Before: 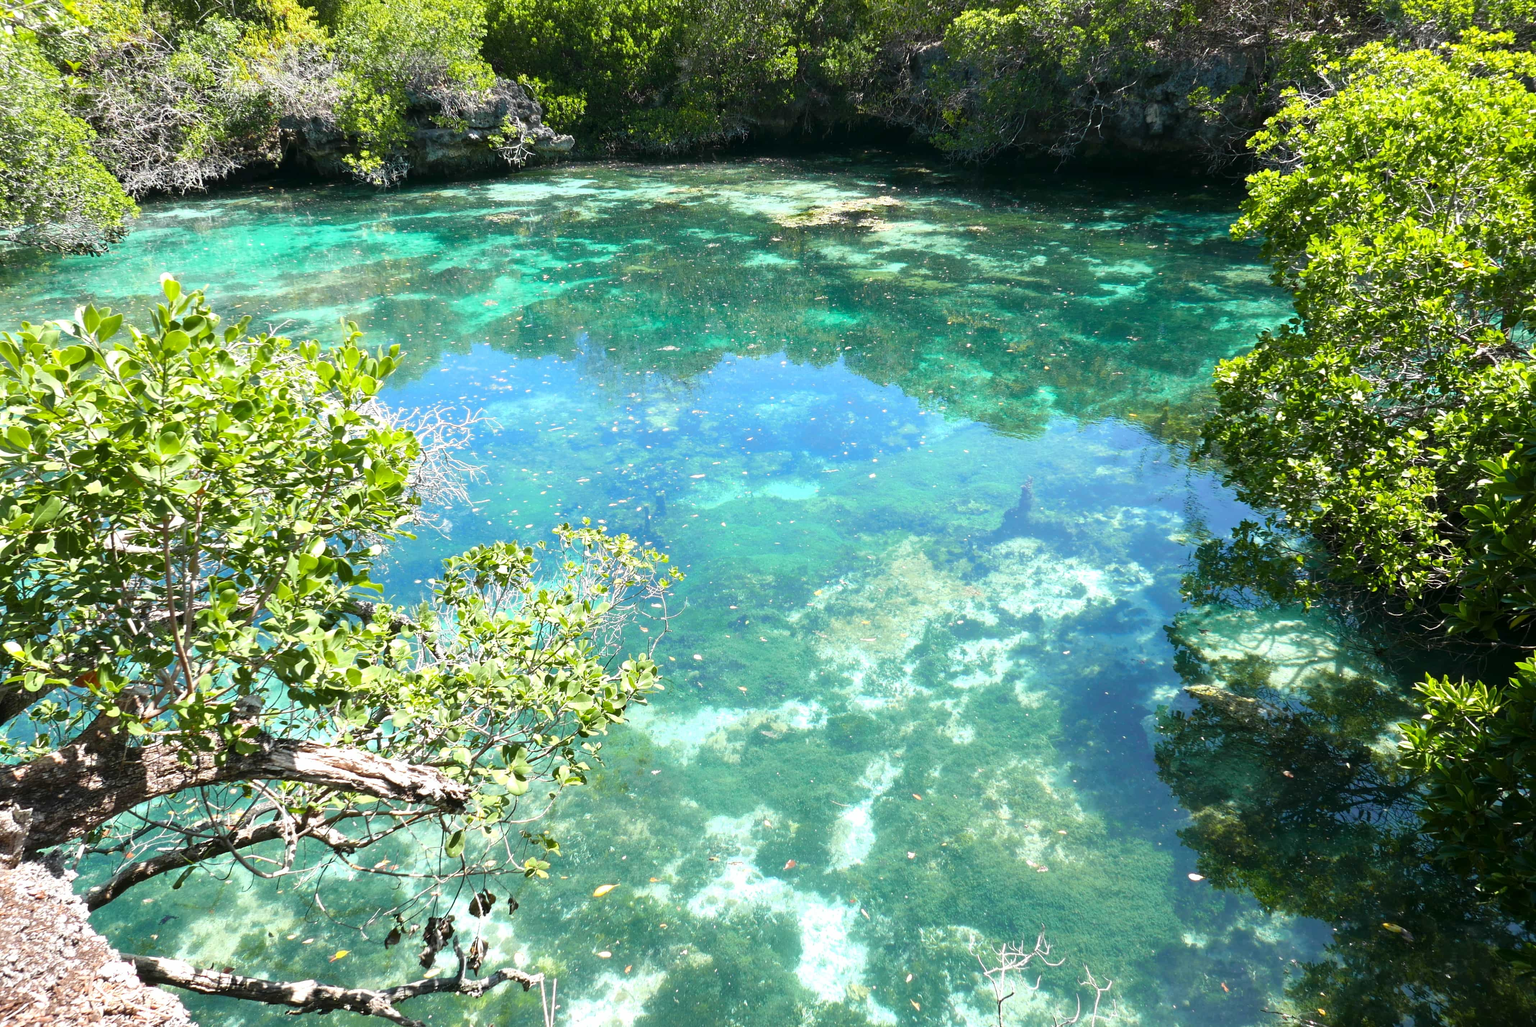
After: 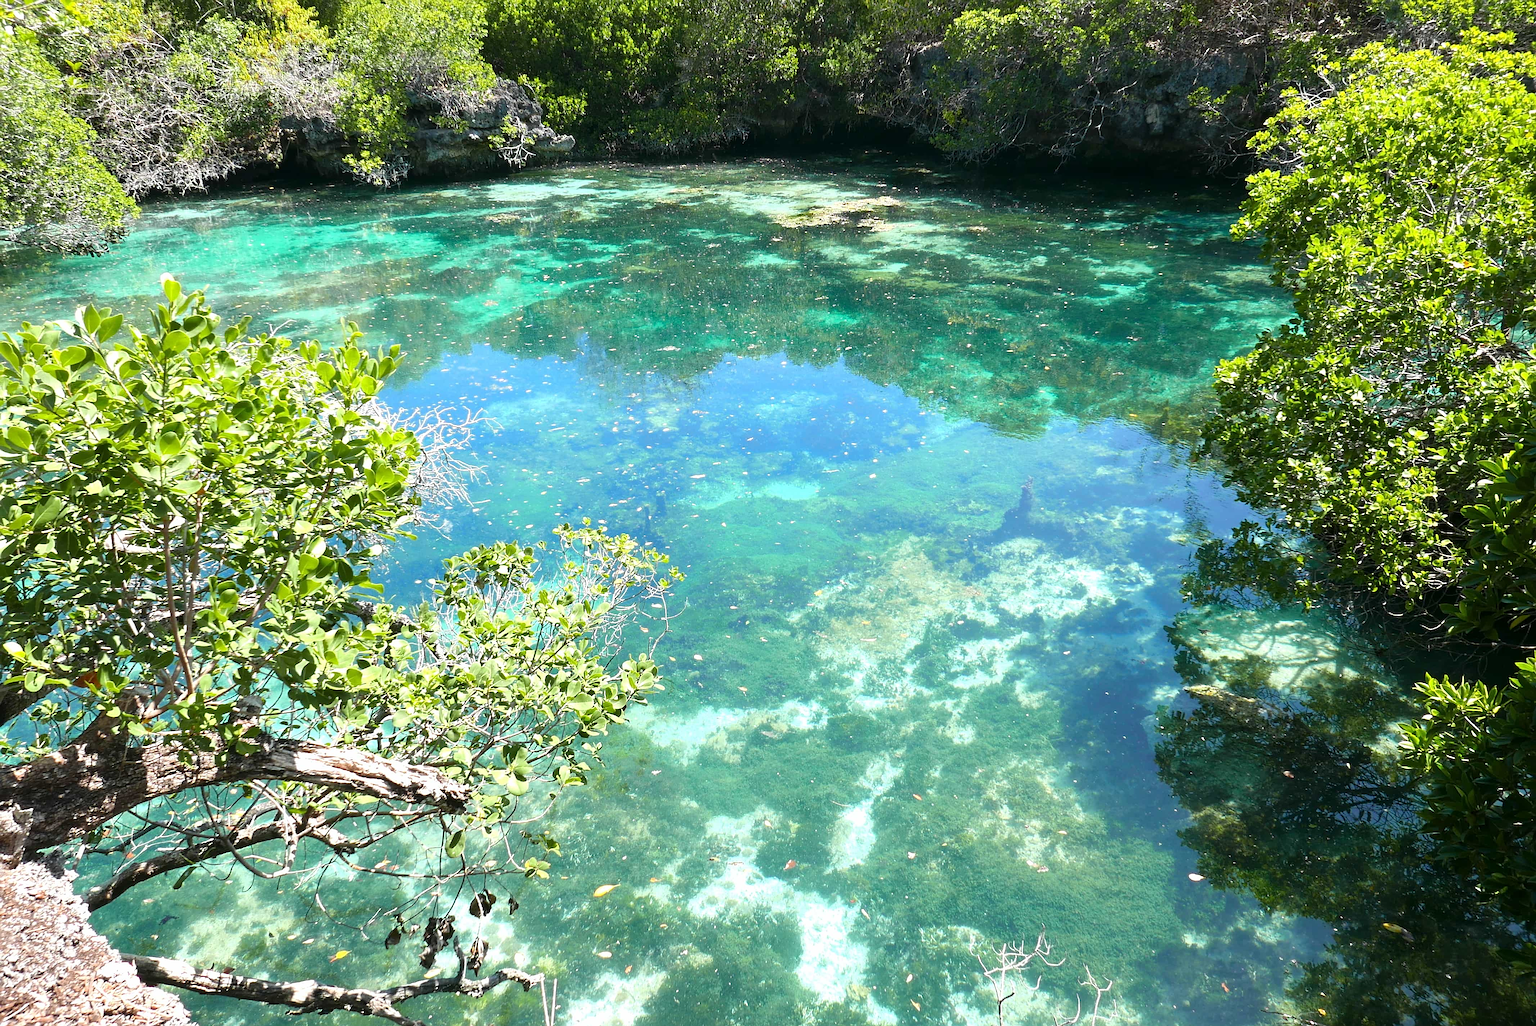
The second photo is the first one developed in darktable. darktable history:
rotate and perspective: automatic cropping original format, crop left 0, crop top 0
sharpen: on, module defaults
